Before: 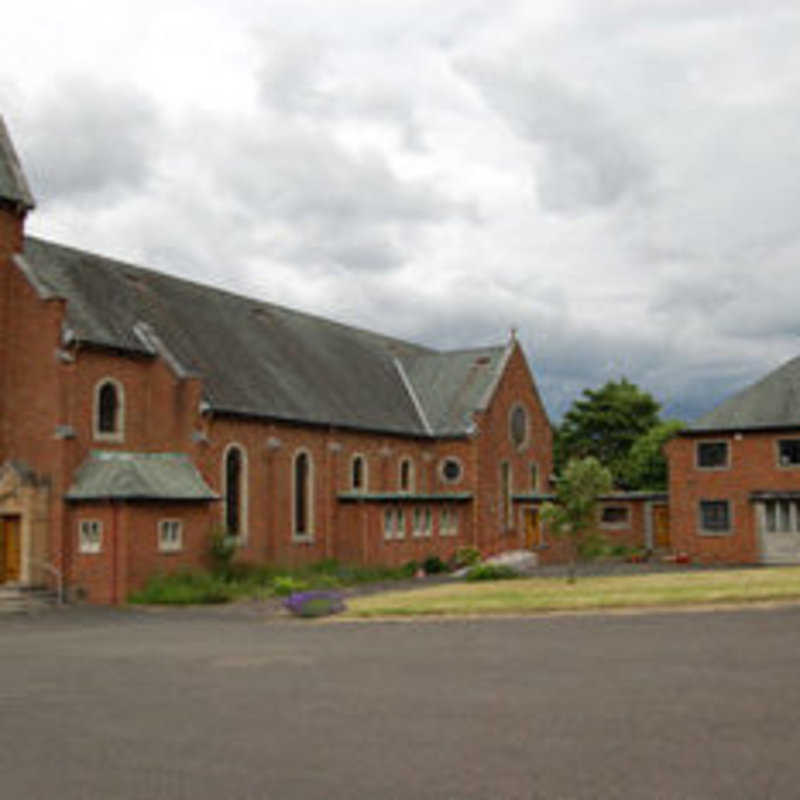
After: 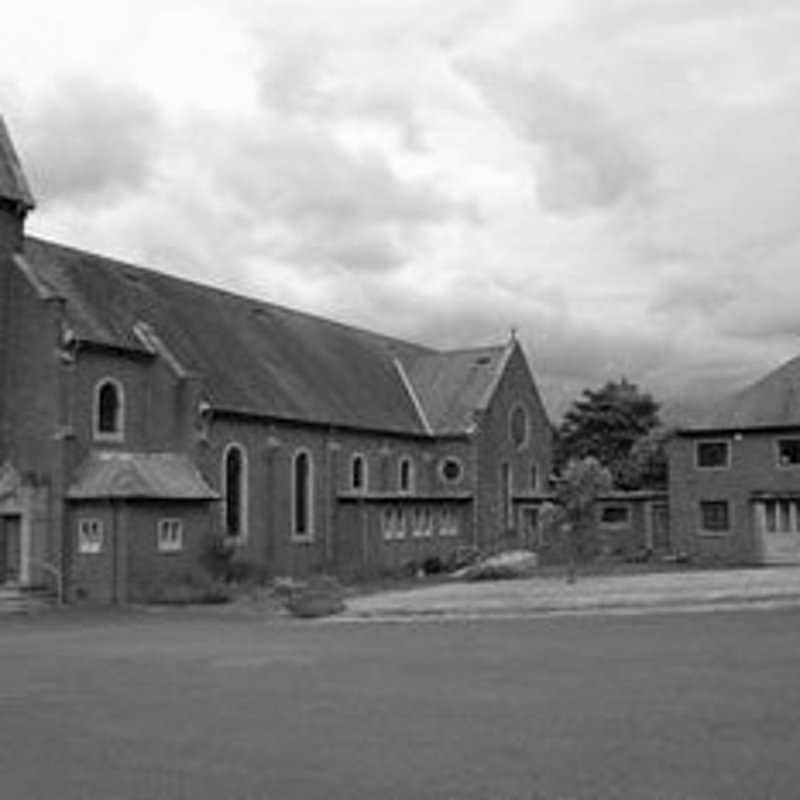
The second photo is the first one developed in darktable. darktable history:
color balance rgb: perceptual saturation grading › global saturation 25%, global vibrance 20%
monochrome: on, module defaults
exposure: exposure -0.04 EV, compensate highlight preservation false
sharpen: on, module defaults
color correction: saturation 1.8
